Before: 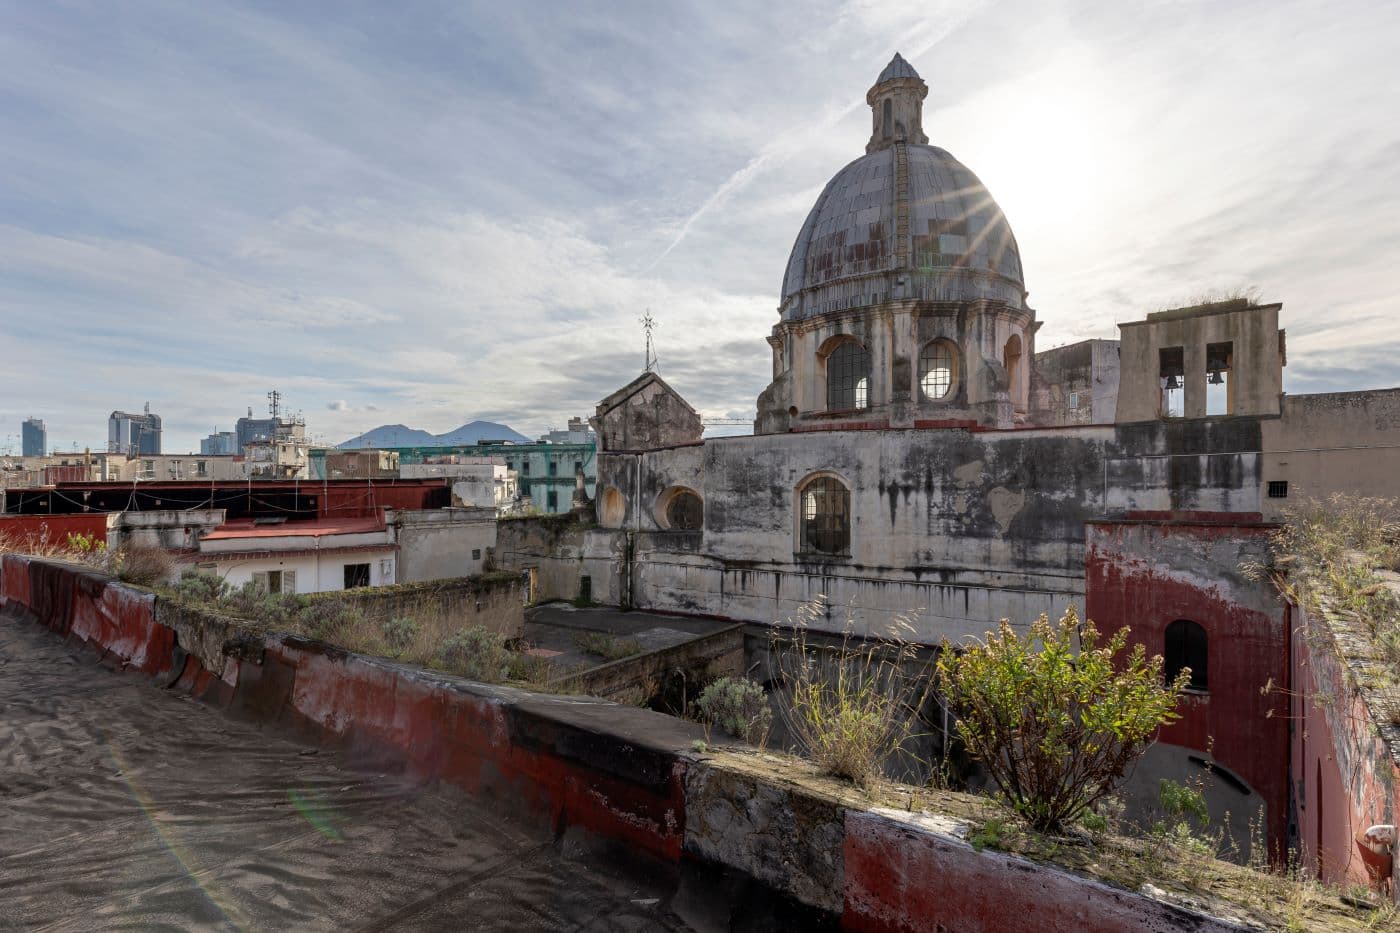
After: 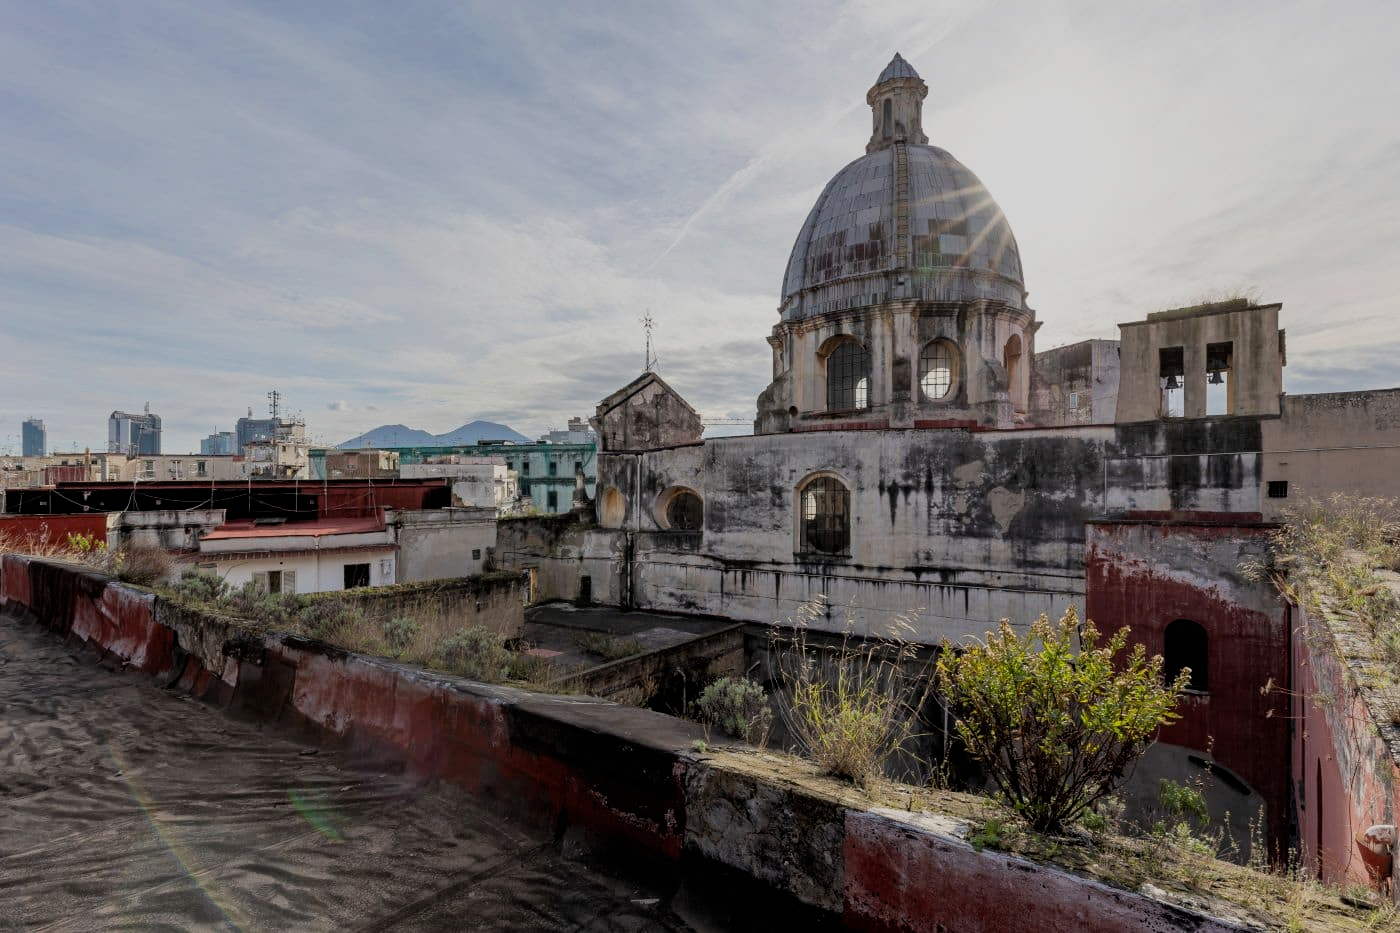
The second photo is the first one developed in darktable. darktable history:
color balance rgb: perceptual saturation grading › global saturation 3.7%, global vibrance 5.56%, contrast 3.24%
filmic rgb: black relative exposure -7.32 EV, white relative exposure 5.09 EV, hardness 3.2
